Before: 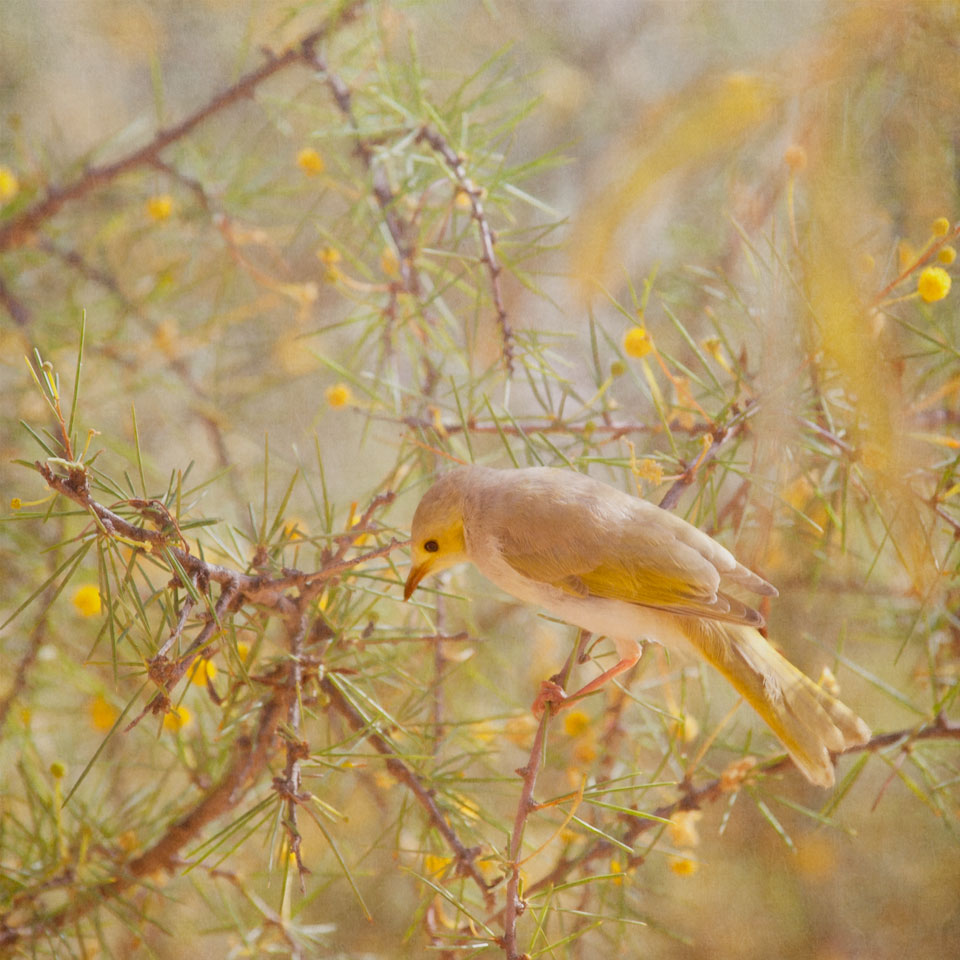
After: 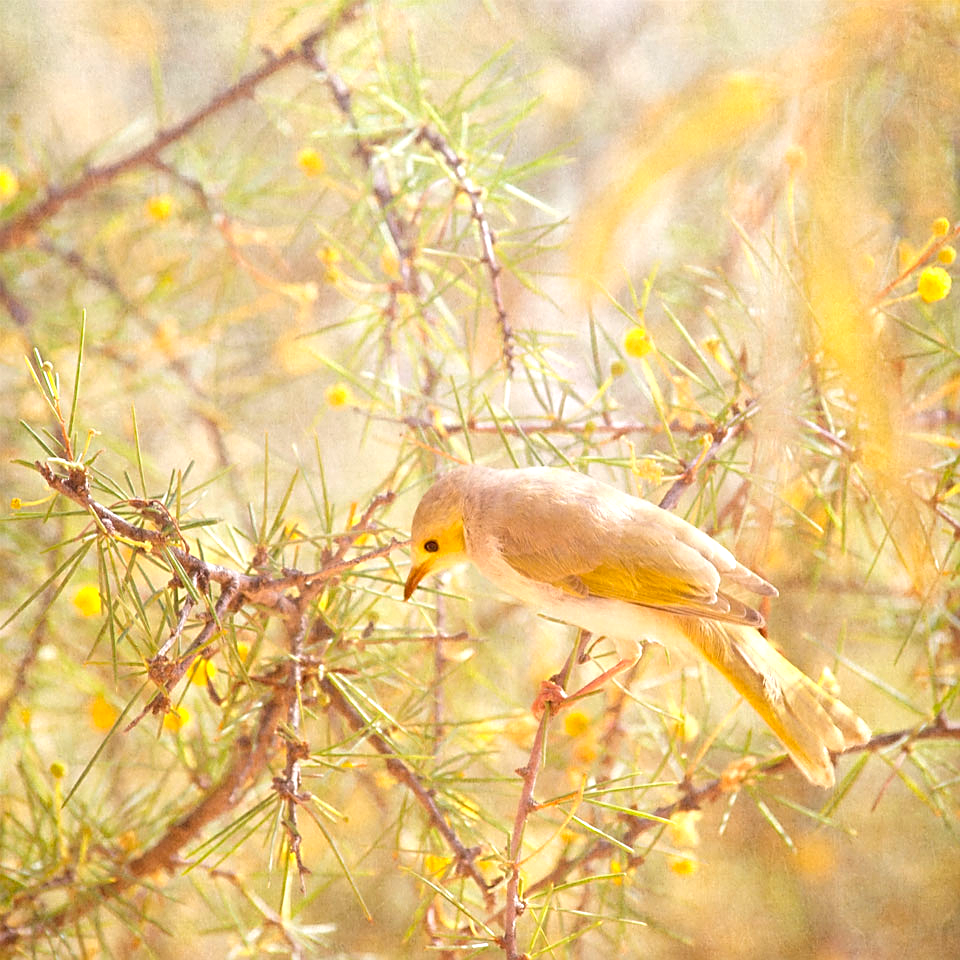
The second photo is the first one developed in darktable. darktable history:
levels: white 99.93%, levels [0, 0.394, 0.787]
sharpen: amount 0.577
